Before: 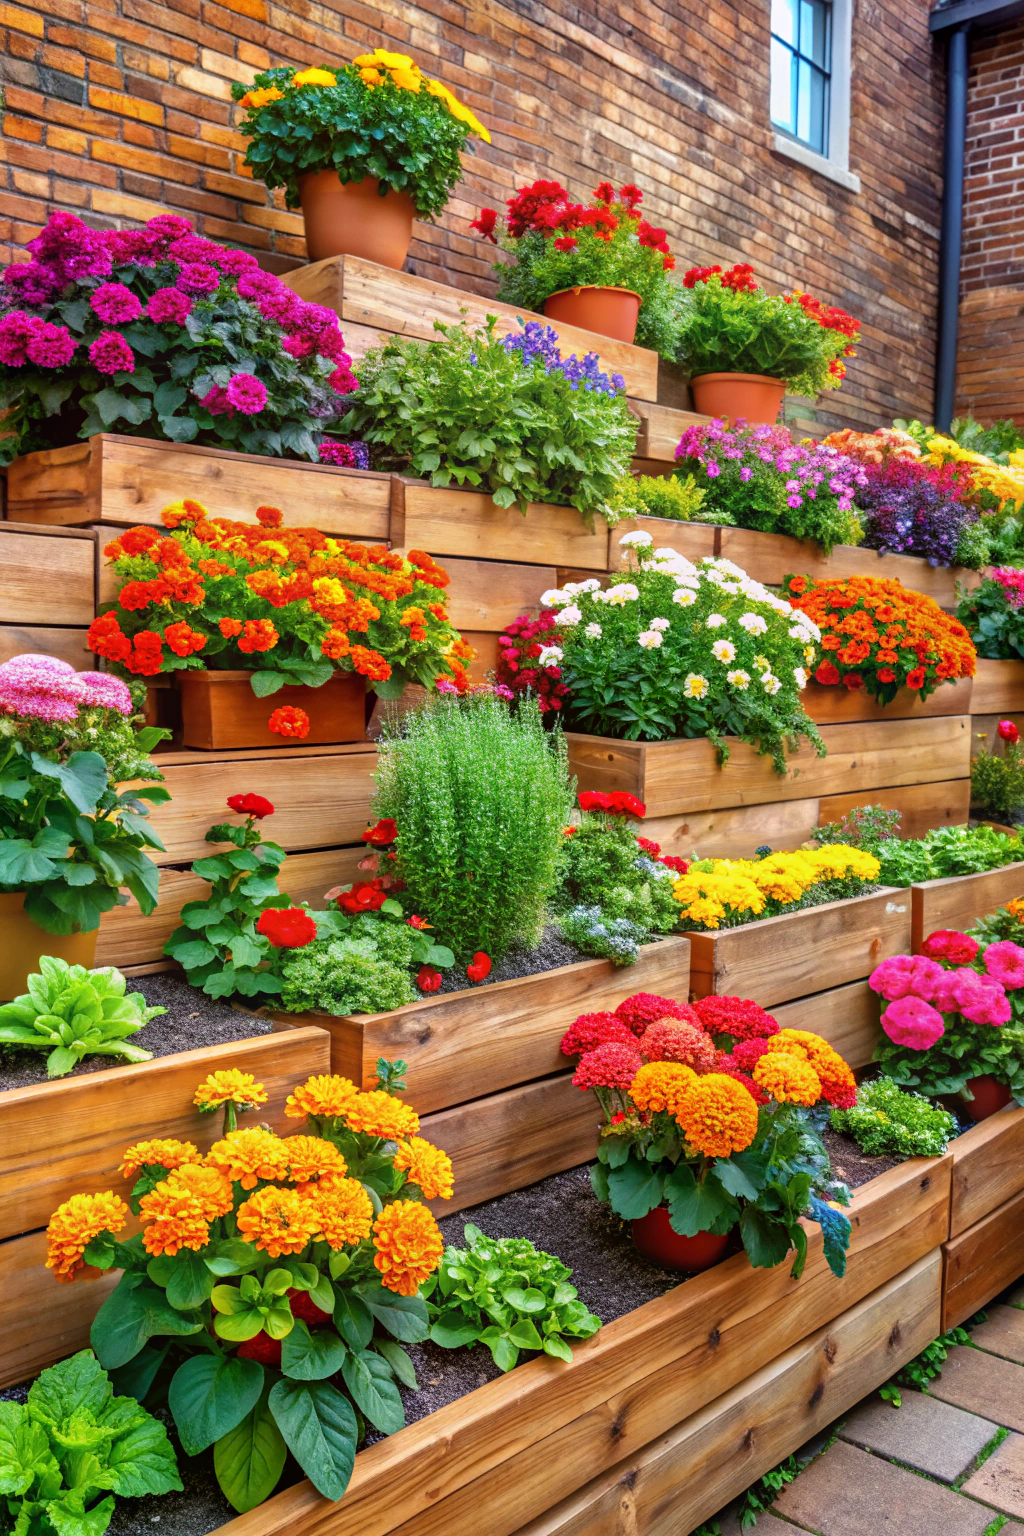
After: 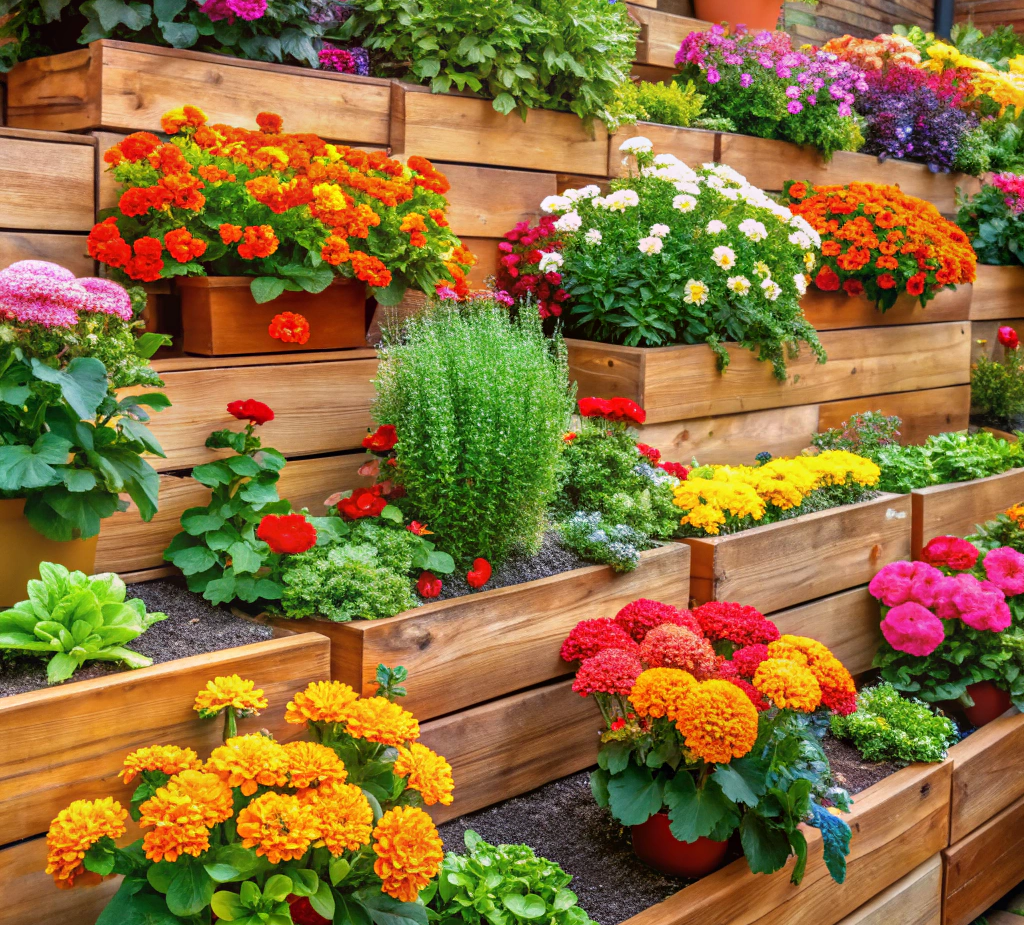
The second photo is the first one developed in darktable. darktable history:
crop and rotate: top 25.663%, bottom 14.053%
